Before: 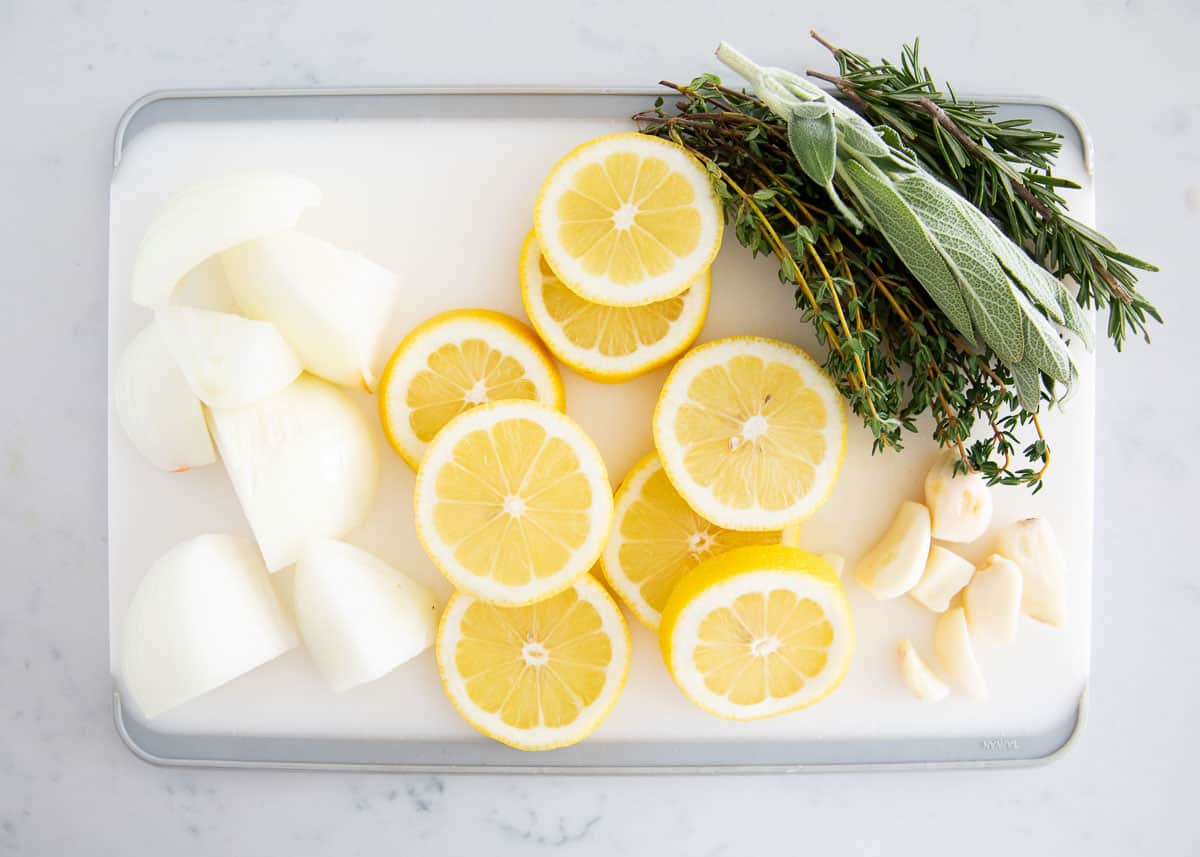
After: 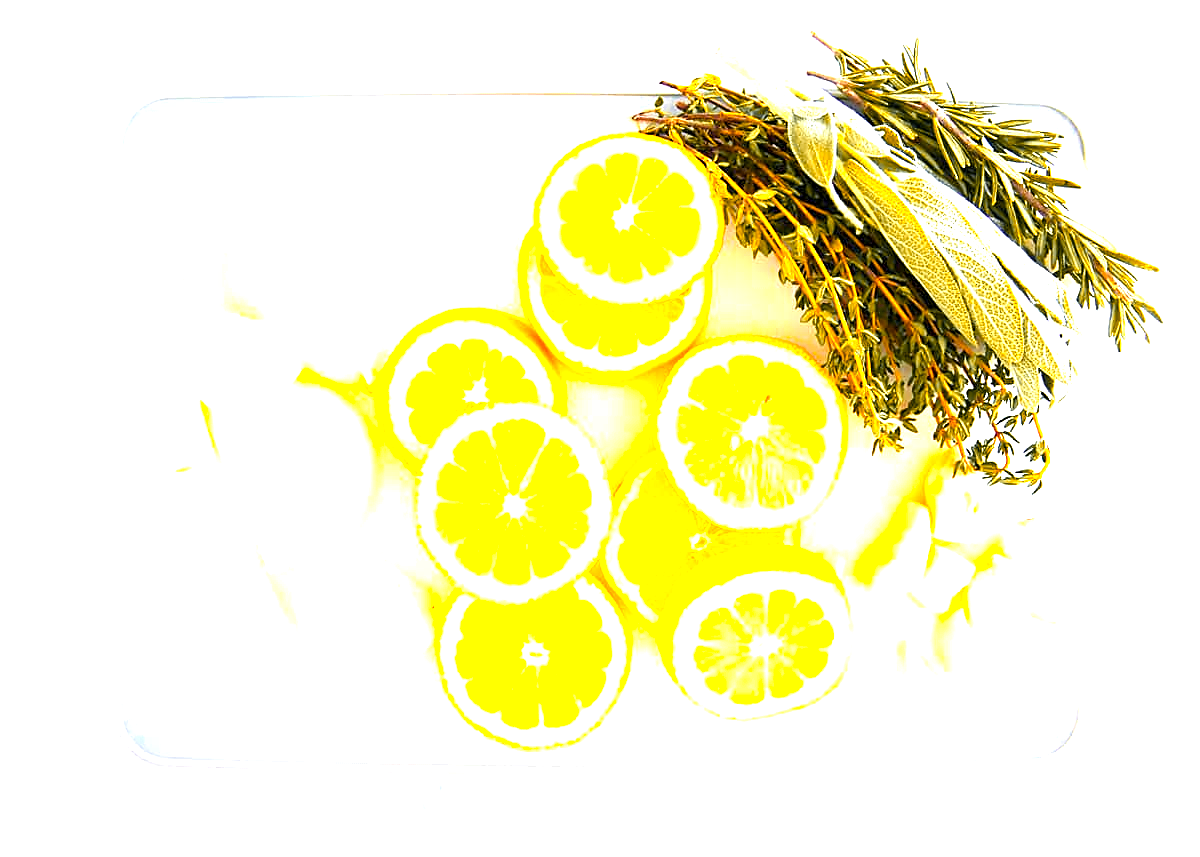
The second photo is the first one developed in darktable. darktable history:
sharpen: on, module defaults
color balance rgb: perceptual saturation grading › global saturation 29.715%, global vibrance 20%
exposure: exposure 2.015 EV, compensate highlight preservation false
color zones: curves: ch0 [(0, 0.499) (0.143, 0.5) (0.286, 0.5) (0.429, 0.476) (0.571, 0.284) (0.714, 0.243) (0.857, 0.449) (1, 0.499)]; ch1 [(0, 0.532) (0.143, 0.645) (0.286, 0.696) (0.429, 0.211) (0.571, 0.504) (0.714, 0.493) (0.857, 0.495) (1, 0.532)]; ch2 [(0, 0.5) (0.143, 0.5) (0.286, 0.427) (0.429, 0.324) (0.571, 0.5) (0.714, 0.5) (0.857, 0.5) (1, 0.5)]
